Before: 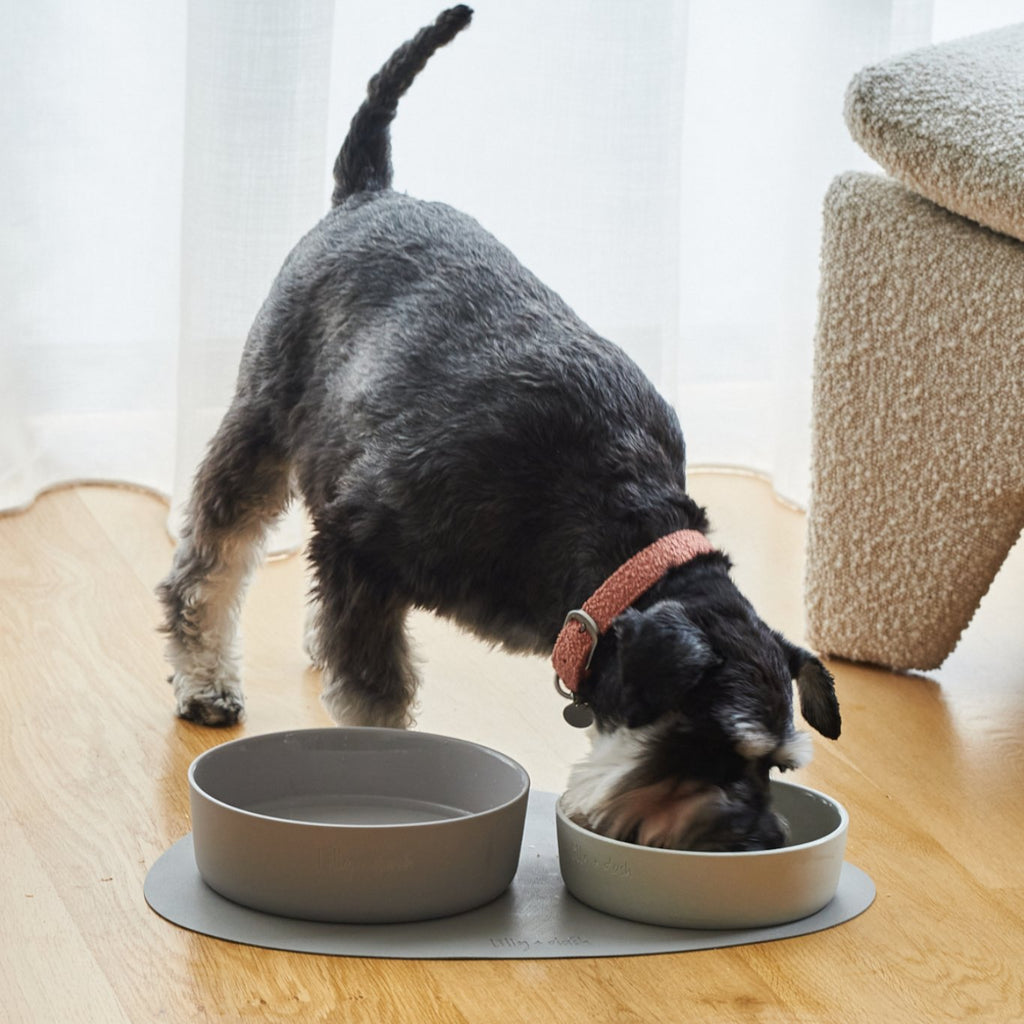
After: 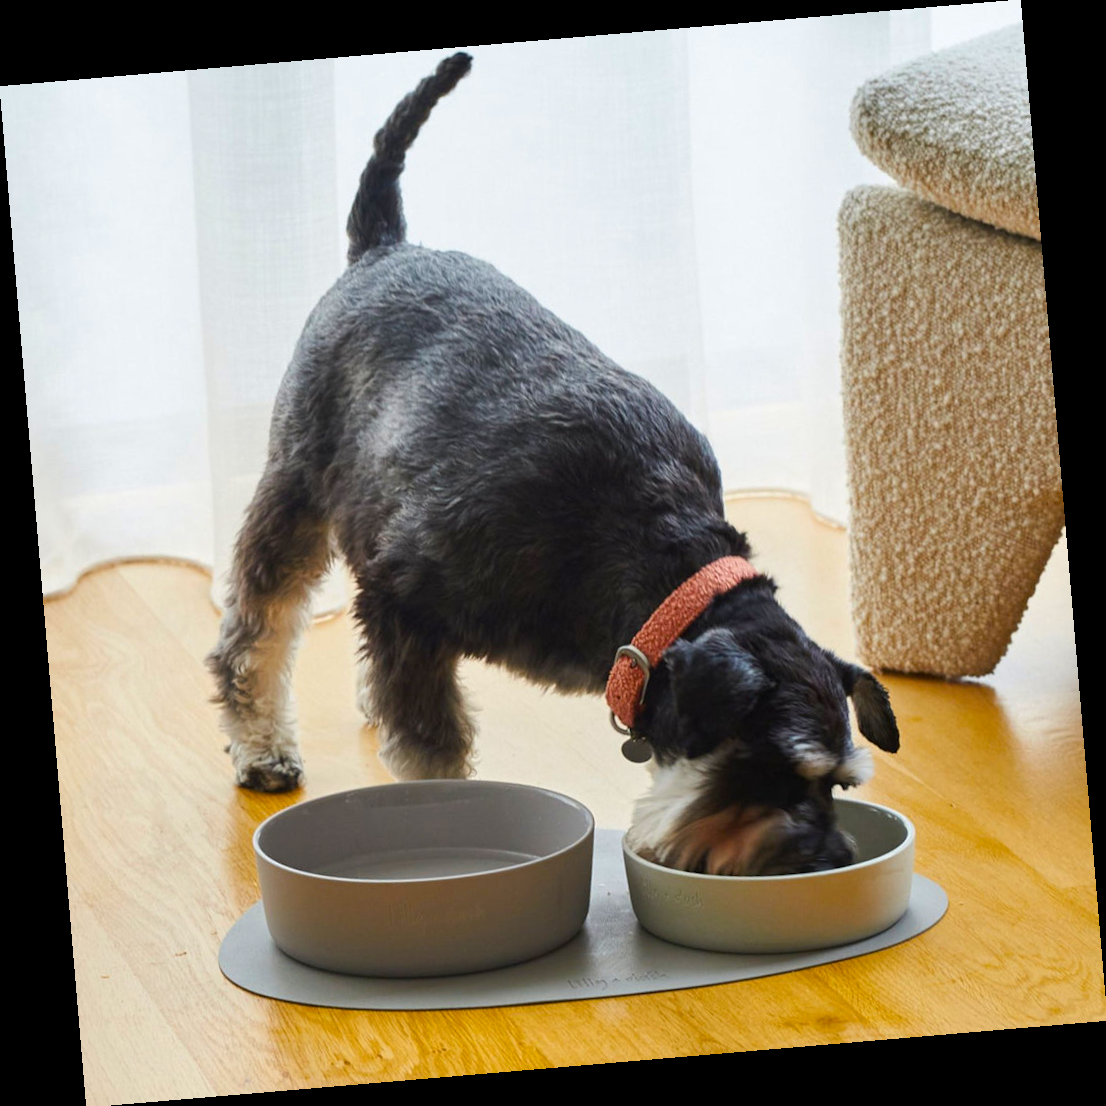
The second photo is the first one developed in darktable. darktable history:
color balance rgb: linear chroma grading › global chroma 15%, perceptual saturation grading › global saturation 30%
rotate and perspective: rotation -4.86°, automatic cropping off
